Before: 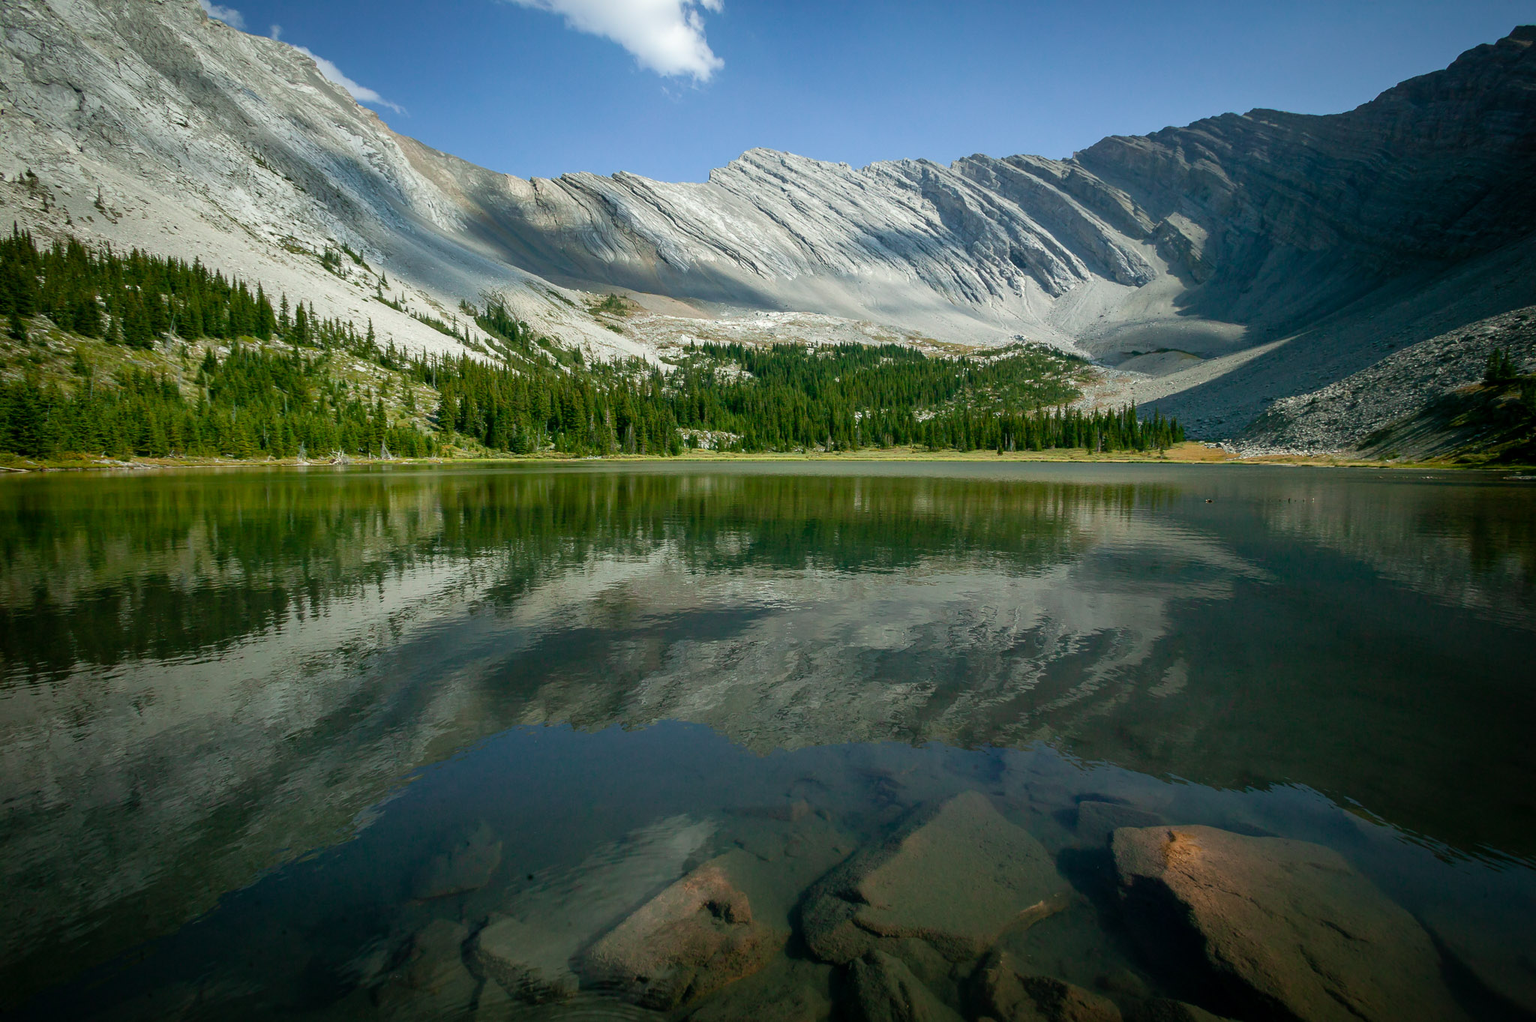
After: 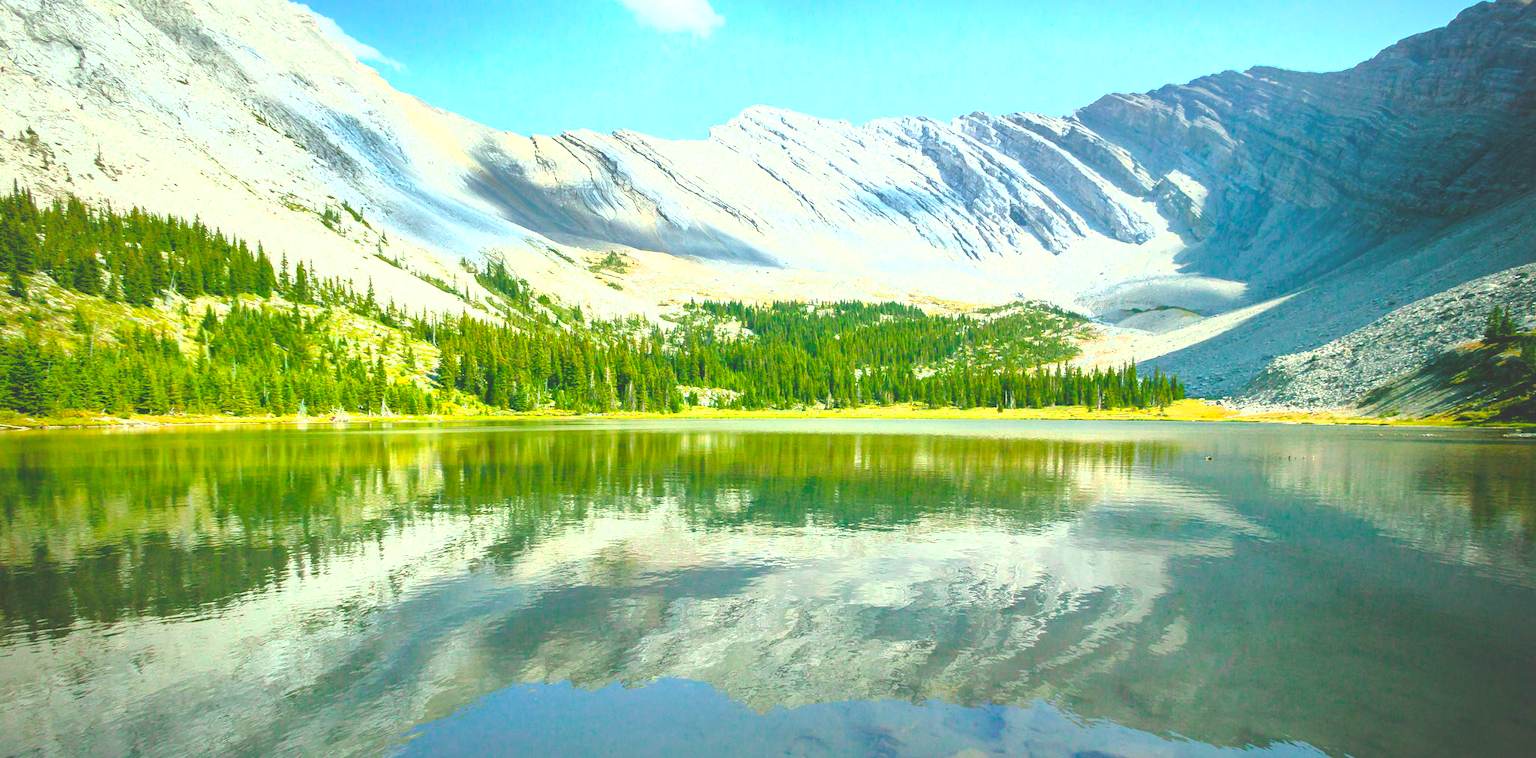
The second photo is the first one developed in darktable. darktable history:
crop: top 4.225%, bottom 21.592%
shadows and highlights: shadows color adjustment 99.13%, highlights color adjustment 0.841%
levels: levels [0, 0.498, 0.996]
exposure: black level correction 0, exposure 1.751 EV, compensate exposure bias true, compensate highlight preservation false
contrast brightness saturation: contrast 0.136, brightness 0.226
tone equalizer: -8 EV -0.403 EV, -7 EV -0.357 EV, -6 EV -0.355 EV, -5 EV -0.229 EV, -3 EV 0.214 EV, -2 EV 0.345 EV, -1 EV 0.394 EV, +0 EV 0.406 EV, smoothing 1
color balance rgb: global offset › luminance 0.755%, perceptual saturation grading › global saturation 30.064%, contrast -10.495%
